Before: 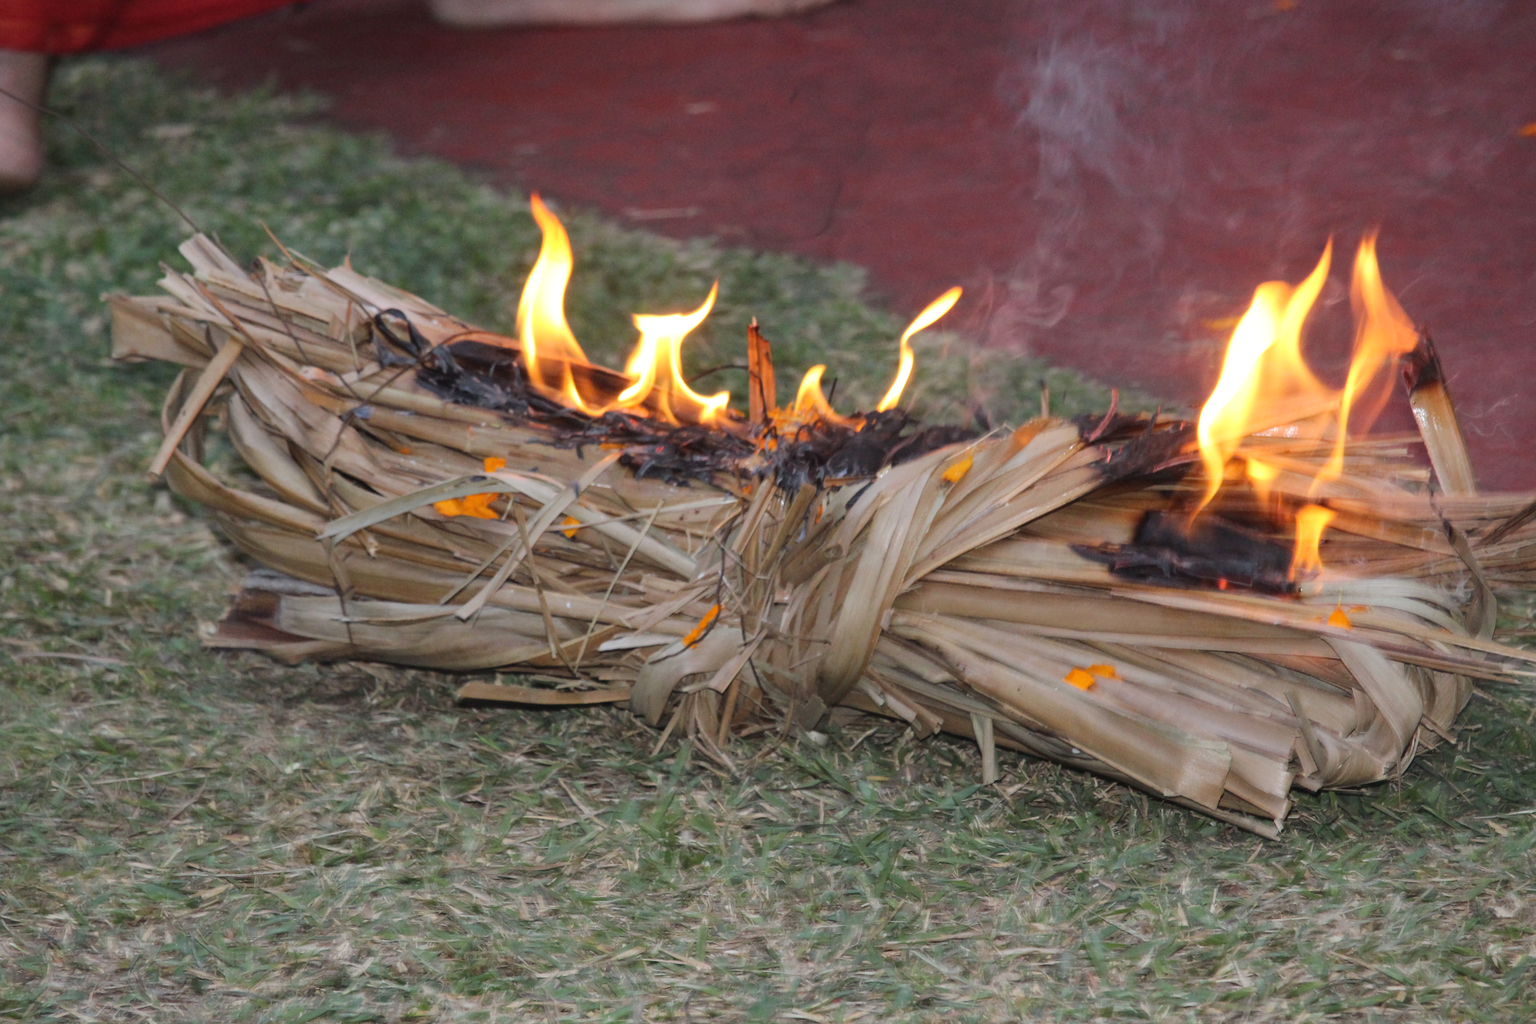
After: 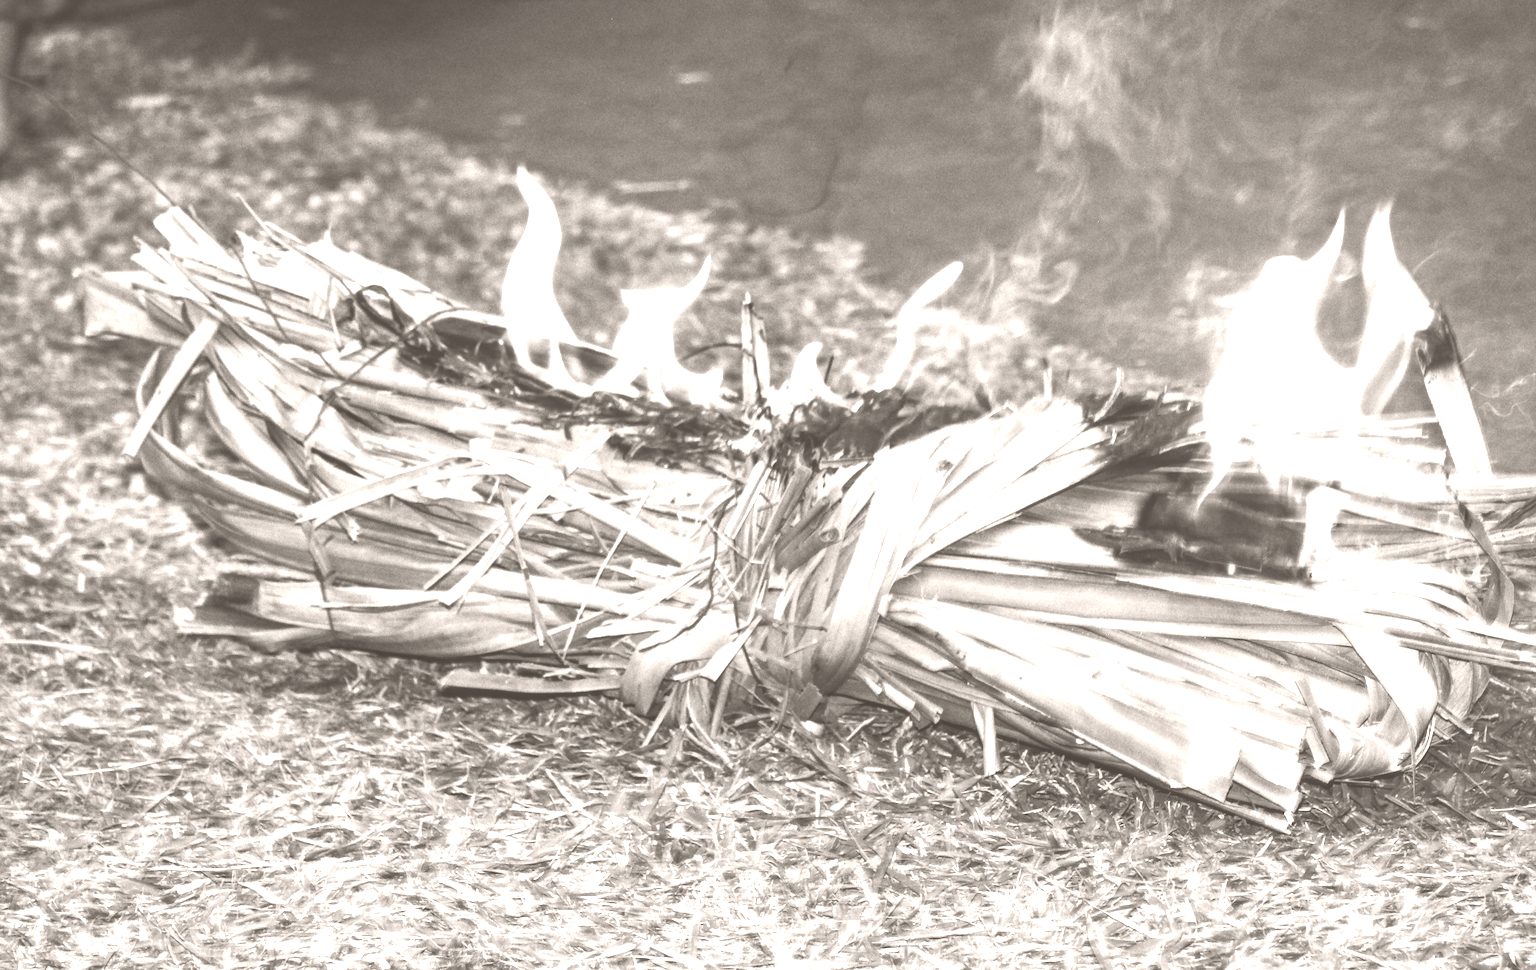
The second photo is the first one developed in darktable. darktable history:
color contrast: green-magenta contrast 1.2, blue-yellow contrast 1.2
tone equalizer: -8 EV -1.08 EV, -7 EV -1.01 EV, -6 EV -0.867 EV, -5 EV -0.578 EV, -3 EV 0.578 EV, -2 EV 0.867 EV, -1 EV 1.01 EV, +0 EV 1.08 EV, edges refinement/feathering 500, mask exposure compensation -1.57 EV, preserve details no
crop: left 1.964%, top 3.251%, right 1.122%, bottom 4.933%
local contrast: on, module defaults
color balance rgb: shadows lift › chroma 3.88%, shadows lift › hue 88.52°, power › hue 214.65°, global offset › chroma 0.1%, global offset › hue 252.4°, contrast 4.45%
colorize: hue 34.49°, saturation 35.33%, source mix 100%, lightness 55%, version 1
contrast brightness saturation: contrast 0.09, saturation 0.28
